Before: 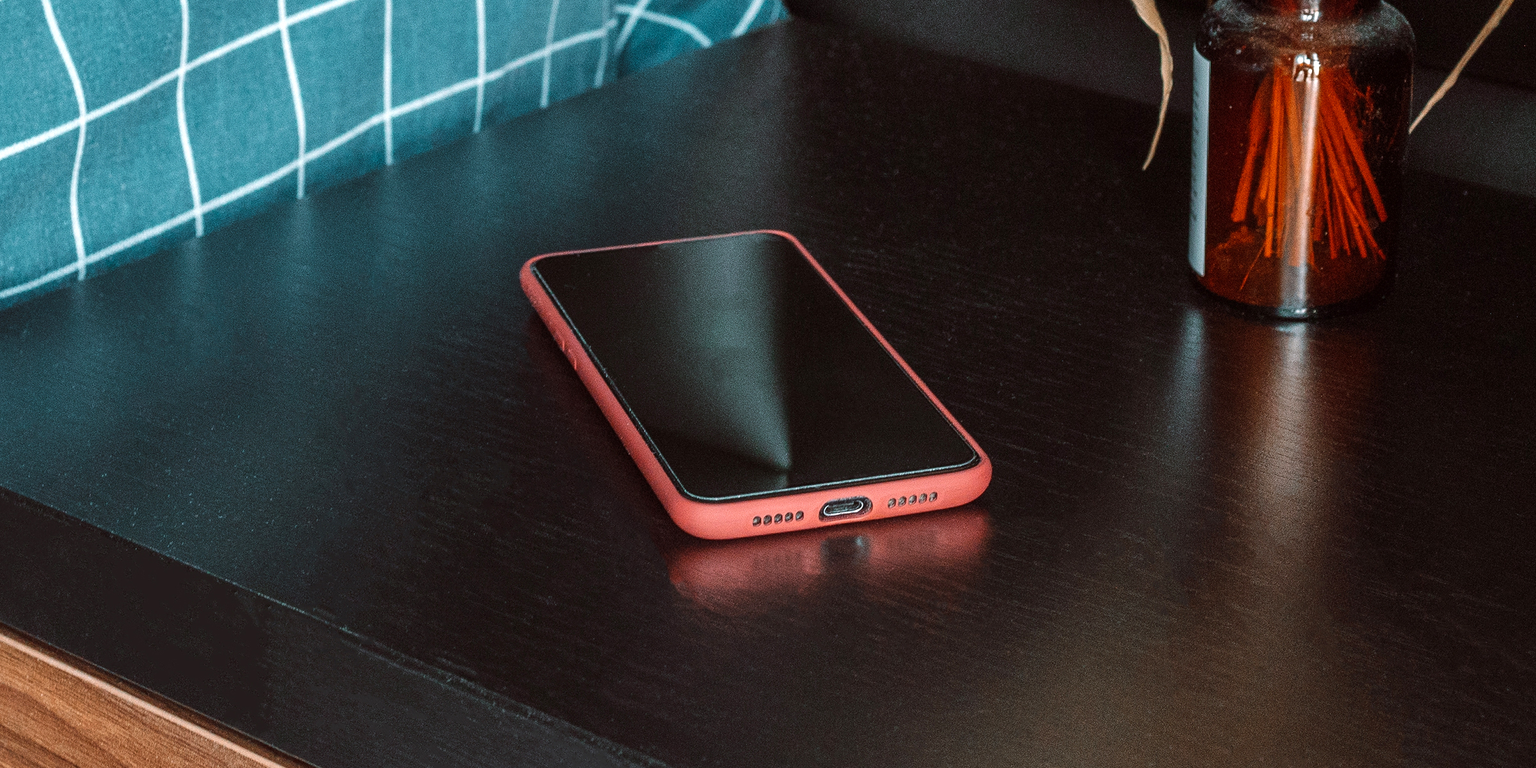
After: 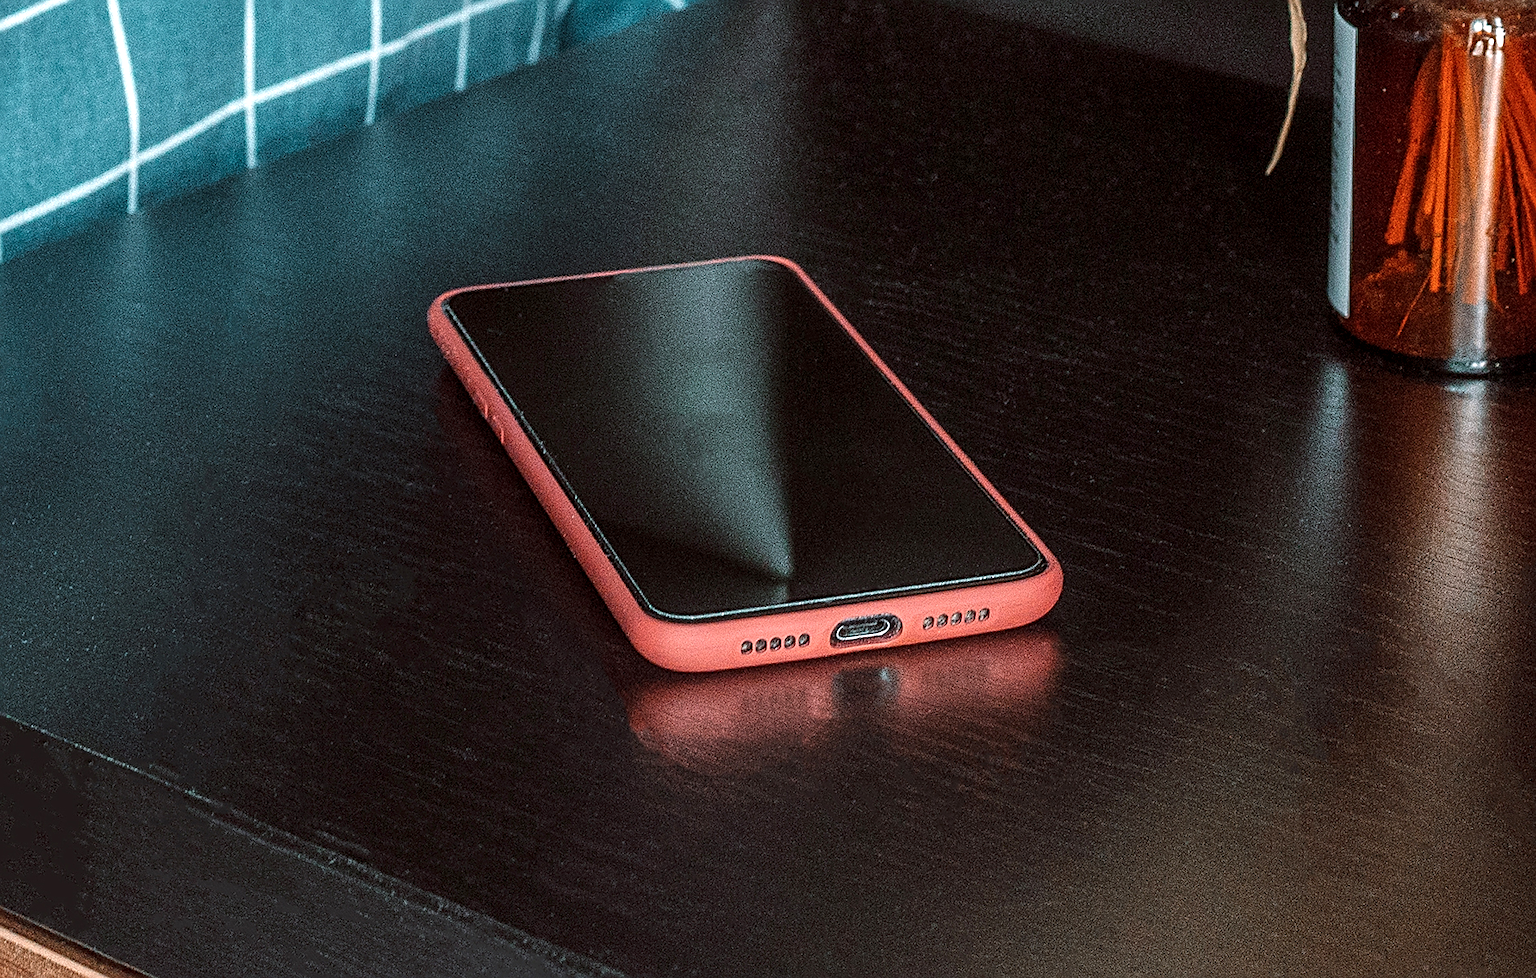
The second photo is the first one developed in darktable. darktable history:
crop and rotate: left 13.176%, top 5.311%, right 12.526%
sharpen: amount 0.579
local contrast: detail 130%
